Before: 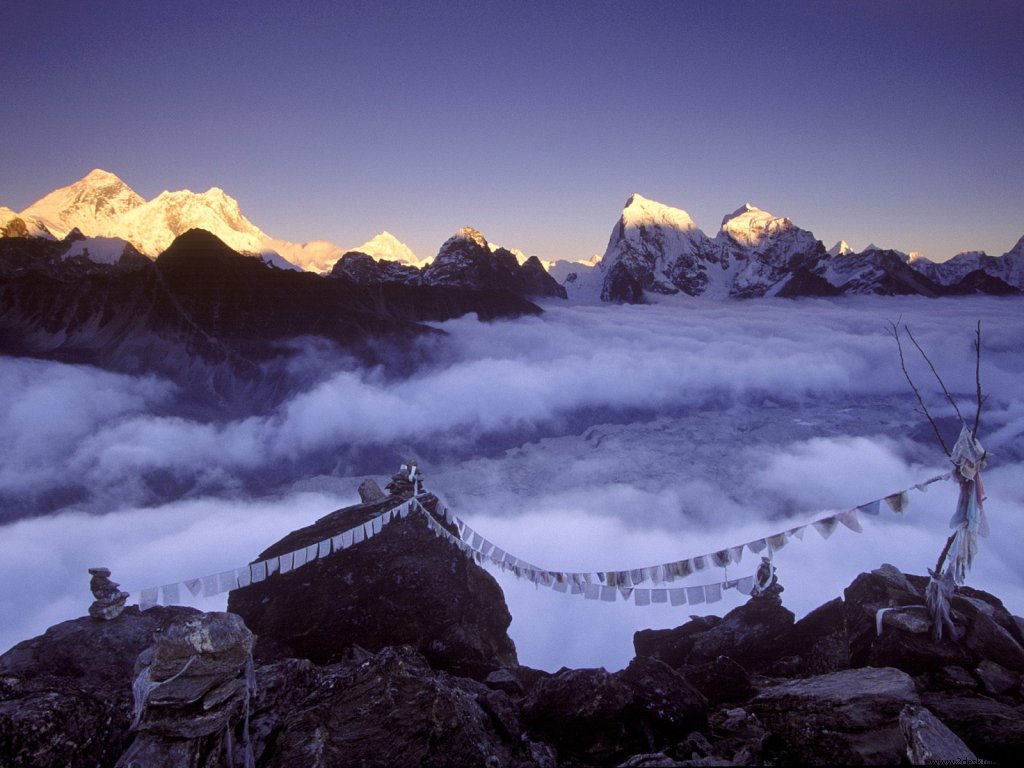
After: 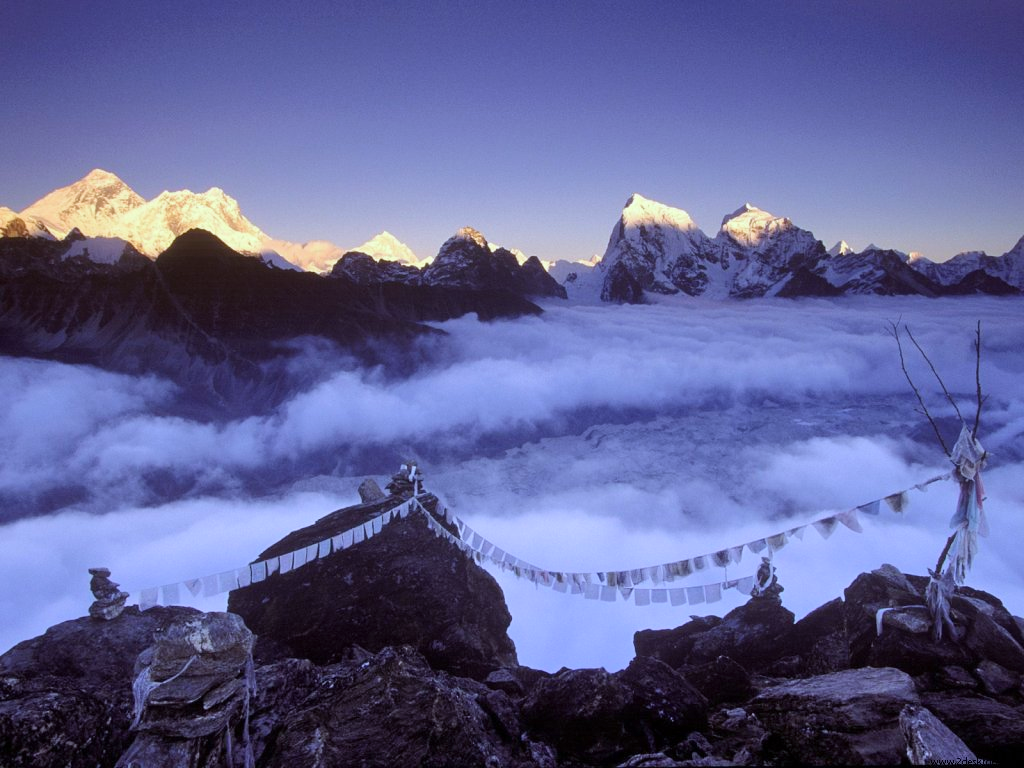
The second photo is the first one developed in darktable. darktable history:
shadows and highlights: radius 265.46, soften with gaussian
color calibration: x 0.37, y 0.382, temperature 4317.89 K
